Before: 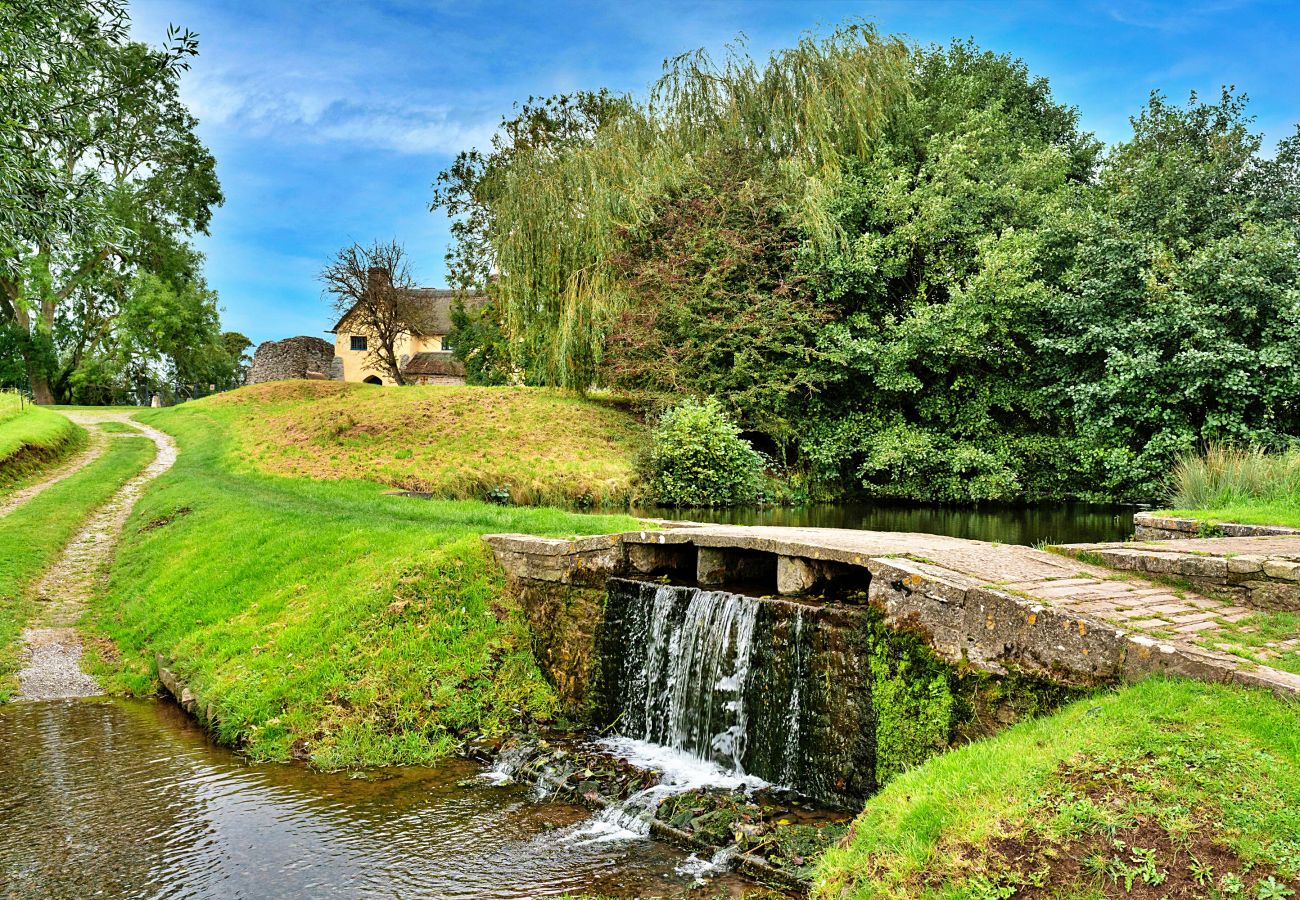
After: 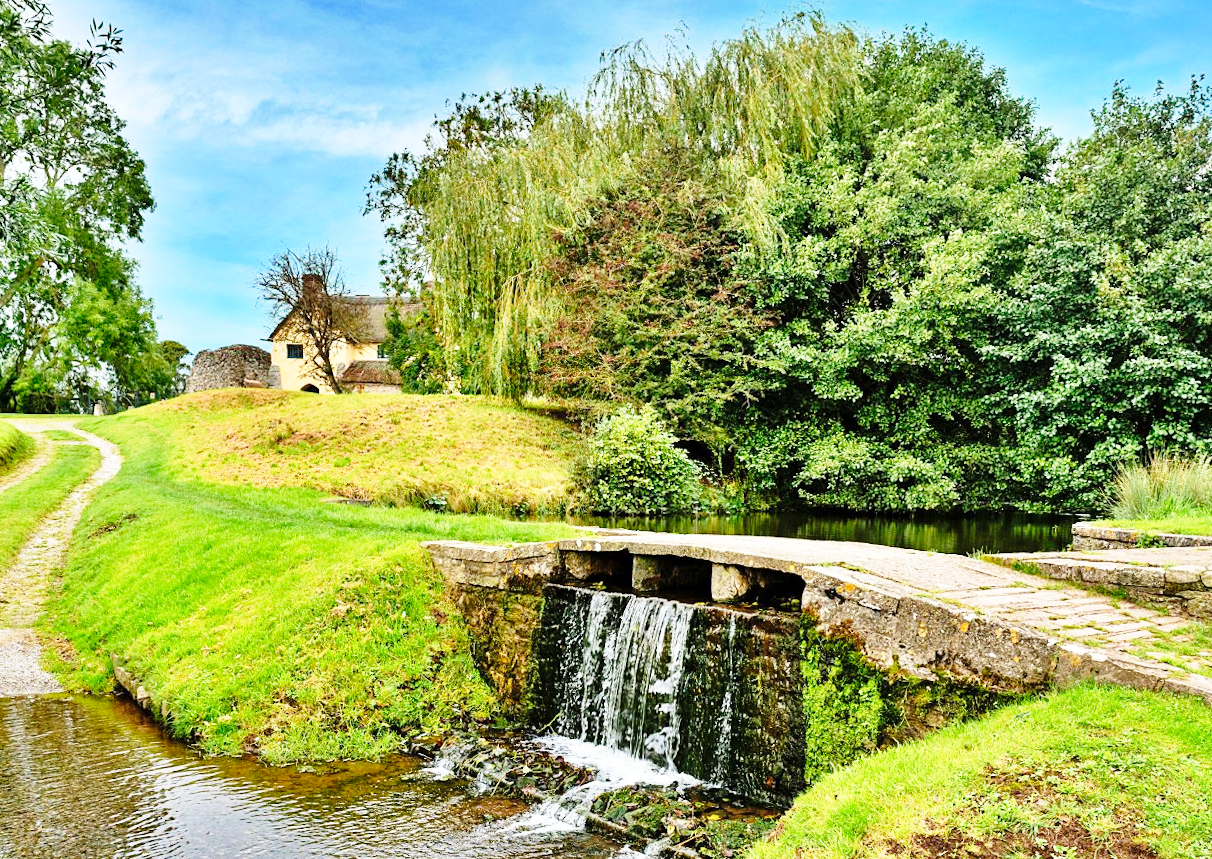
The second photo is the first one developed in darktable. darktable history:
crop: left 1.743%, right 0.268%, bottom 2.011%
rotate and perspective: rotation 0.074°, lens shift (vertical) 0.096, lens shift (horizontal) -0.041, crop left 0.043, crop right 0.952, crop top 0.024, crop bottom 0.979
base curve: curves: ch0 [(0, 0) (0.028, 0.03) (0.121, 0.232) (0.46, 0.748) (0.859, 0.968) (1, 1)], preserve colors none
